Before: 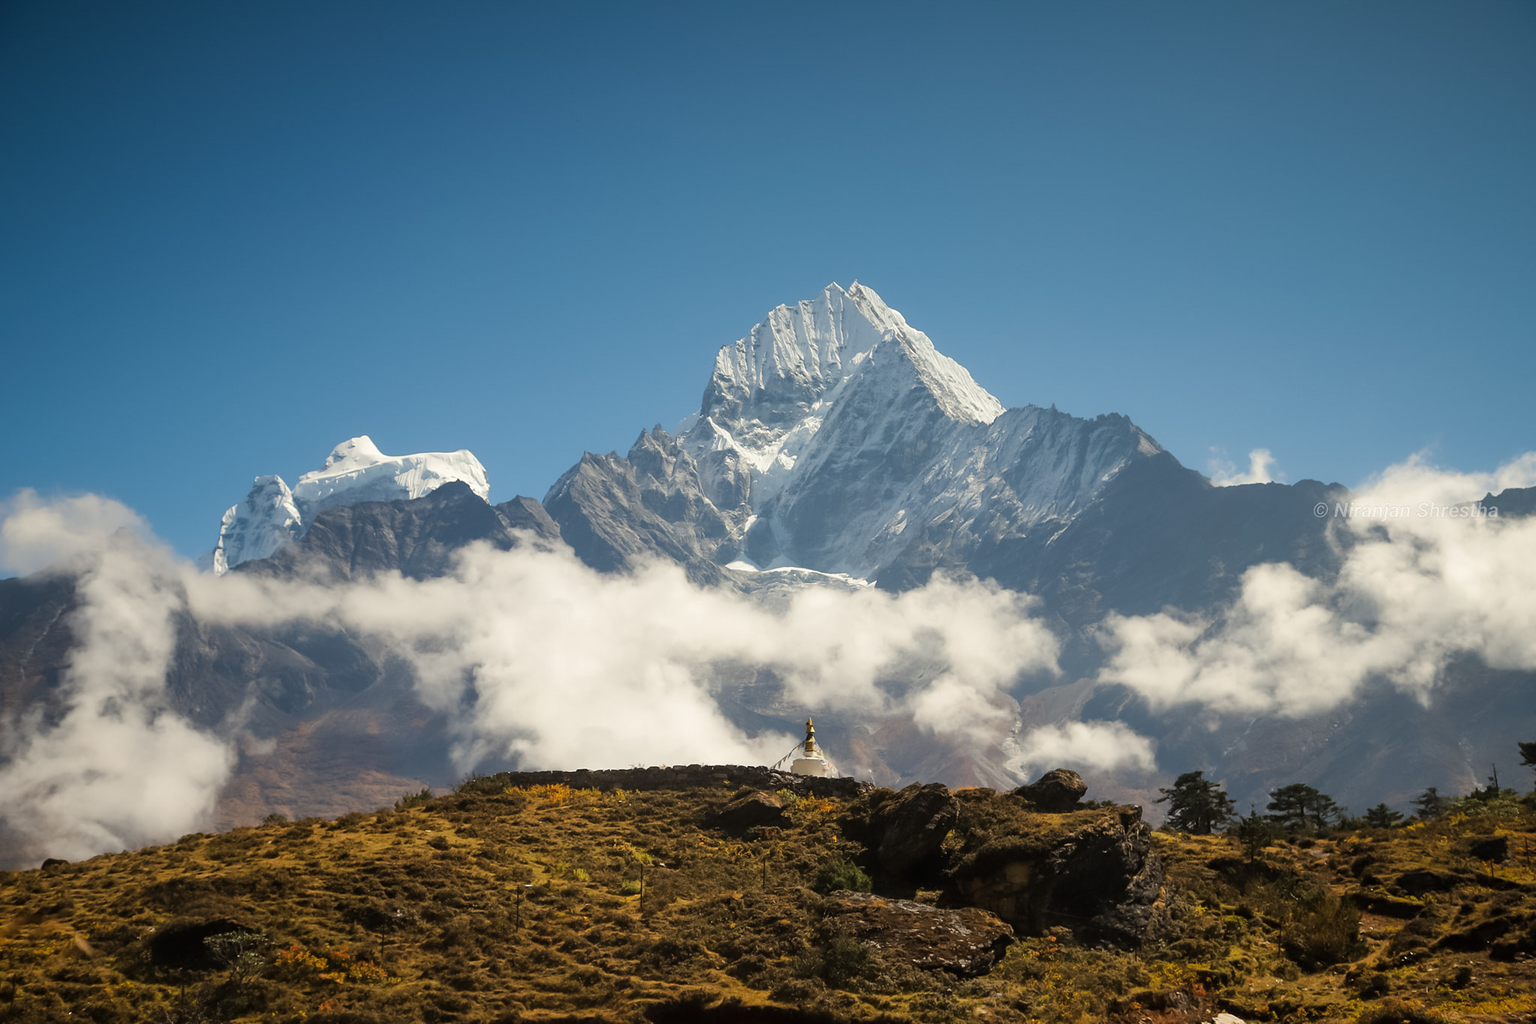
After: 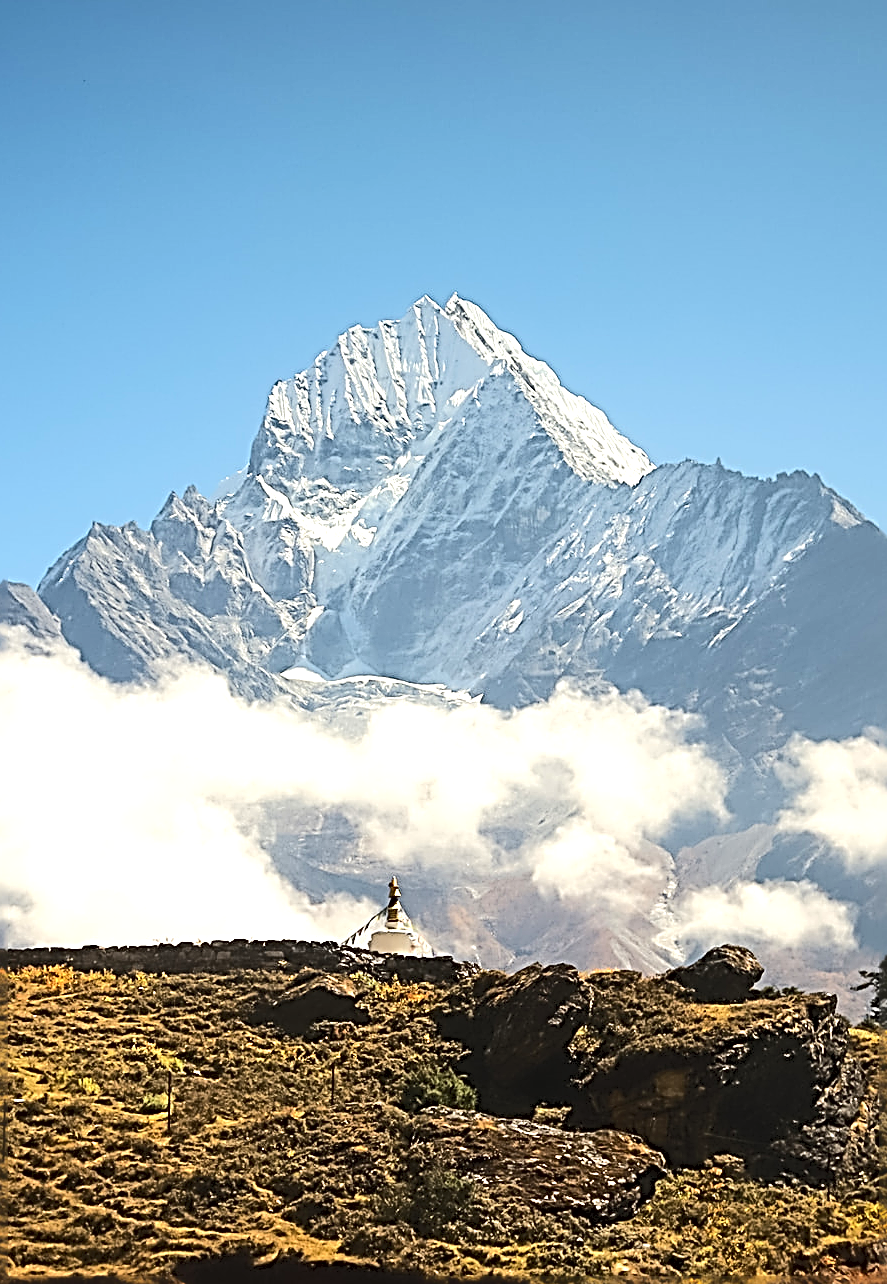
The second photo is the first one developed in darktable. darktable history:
tone curve: curves: ch0 [(0, 0) (0.003, 0.049) (0.011, 0.052) (0.025, 0.061) (0.044, 0.08) (0.069, 0.101) (0.1, 0.119) (0.136, 0.139) (0.177, 0.172) (0.224, 0.222) (0.277, 0.292) (0.335, 0.367) (0.399, 0.444) (0.468, 0.538) (0.543, 0.623) (0.623, 0.713) (0.709, 0.784) (0.801, 0.844) (0.898, 0.916) (1, 1)], color space Lab, independent channels, preserve colors none
sharpen: radius 3.166, amount 1.73
exposure: black level correction 0, exposure 0.703 EV, compensate exposure bias true, compensate highlight preservation false
crop: left 33.506%, top 5.927%, right 23.145%
